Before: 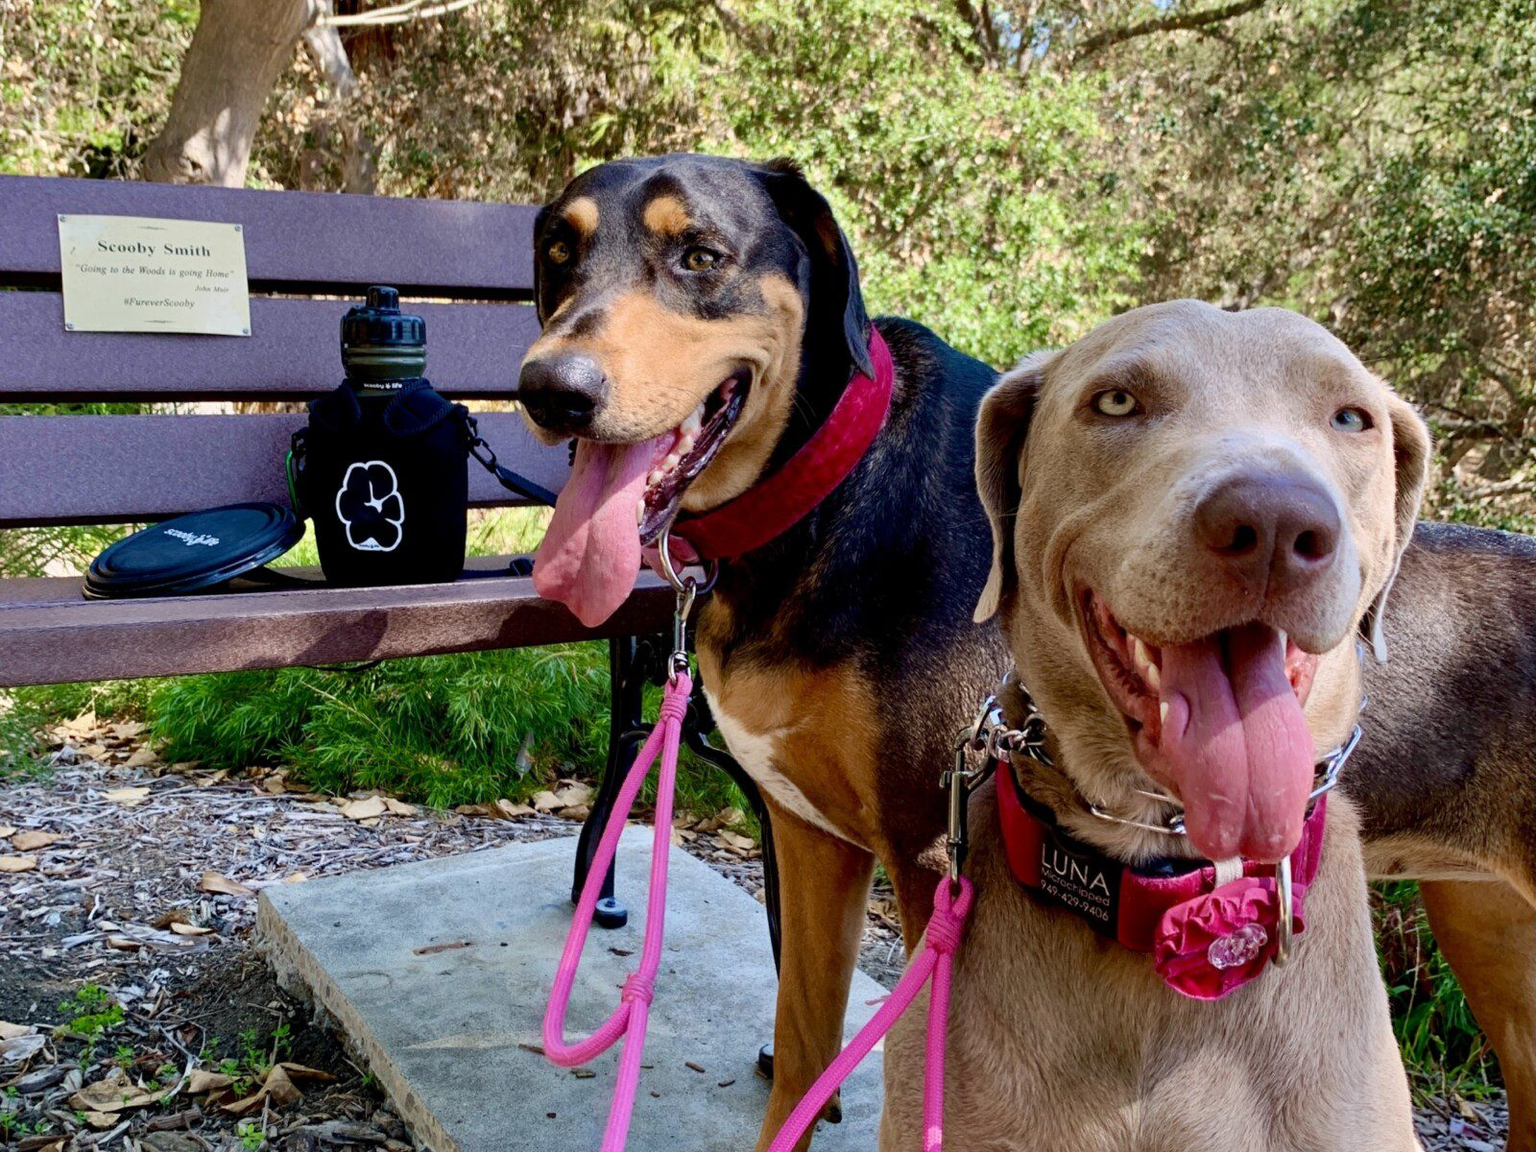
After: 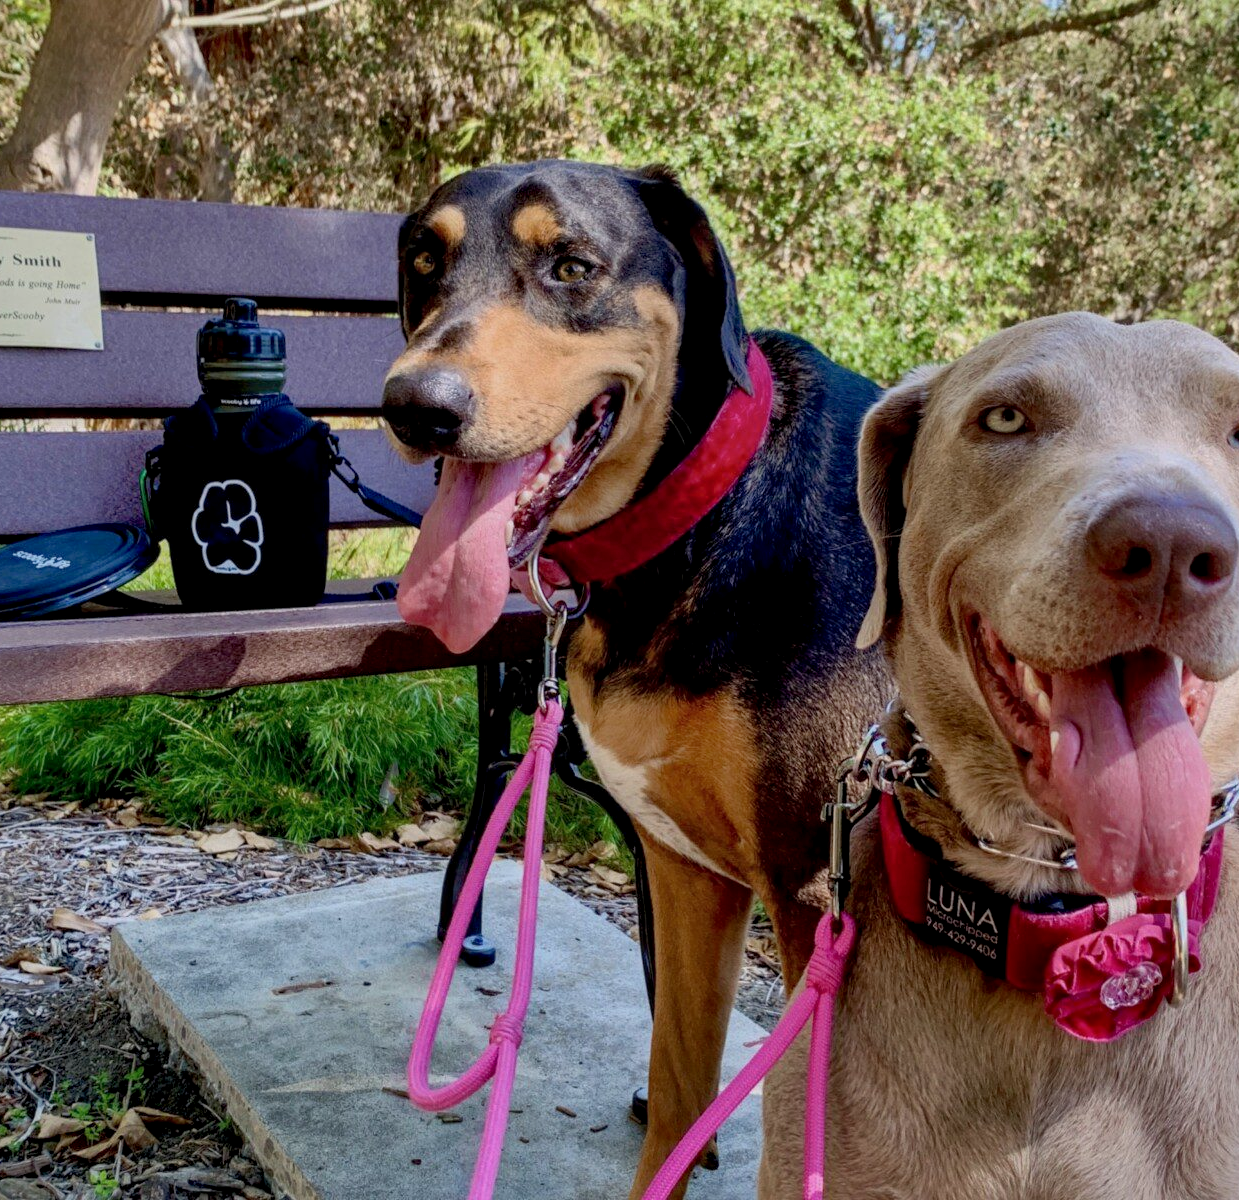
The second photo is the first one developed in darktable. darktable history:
shadows and highlights: on, module defaults
exposure: exposure -0.293 EV, compensate highlight preservation false
crop: left 9.88%, right 12.664%
local contrast: detail 130%
